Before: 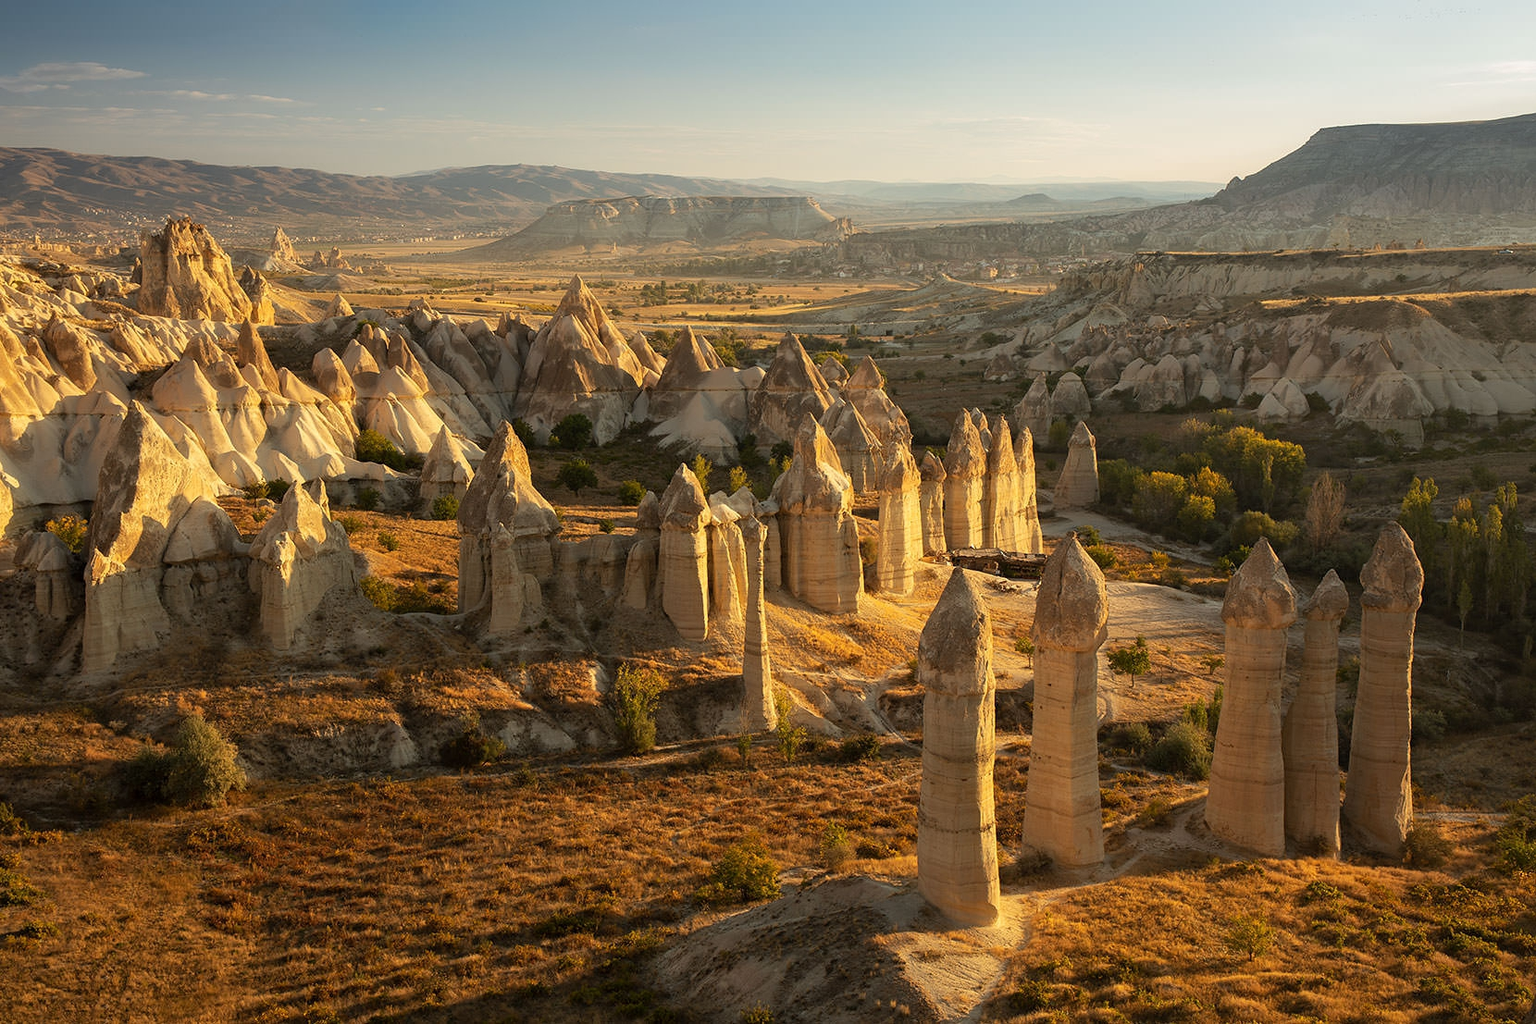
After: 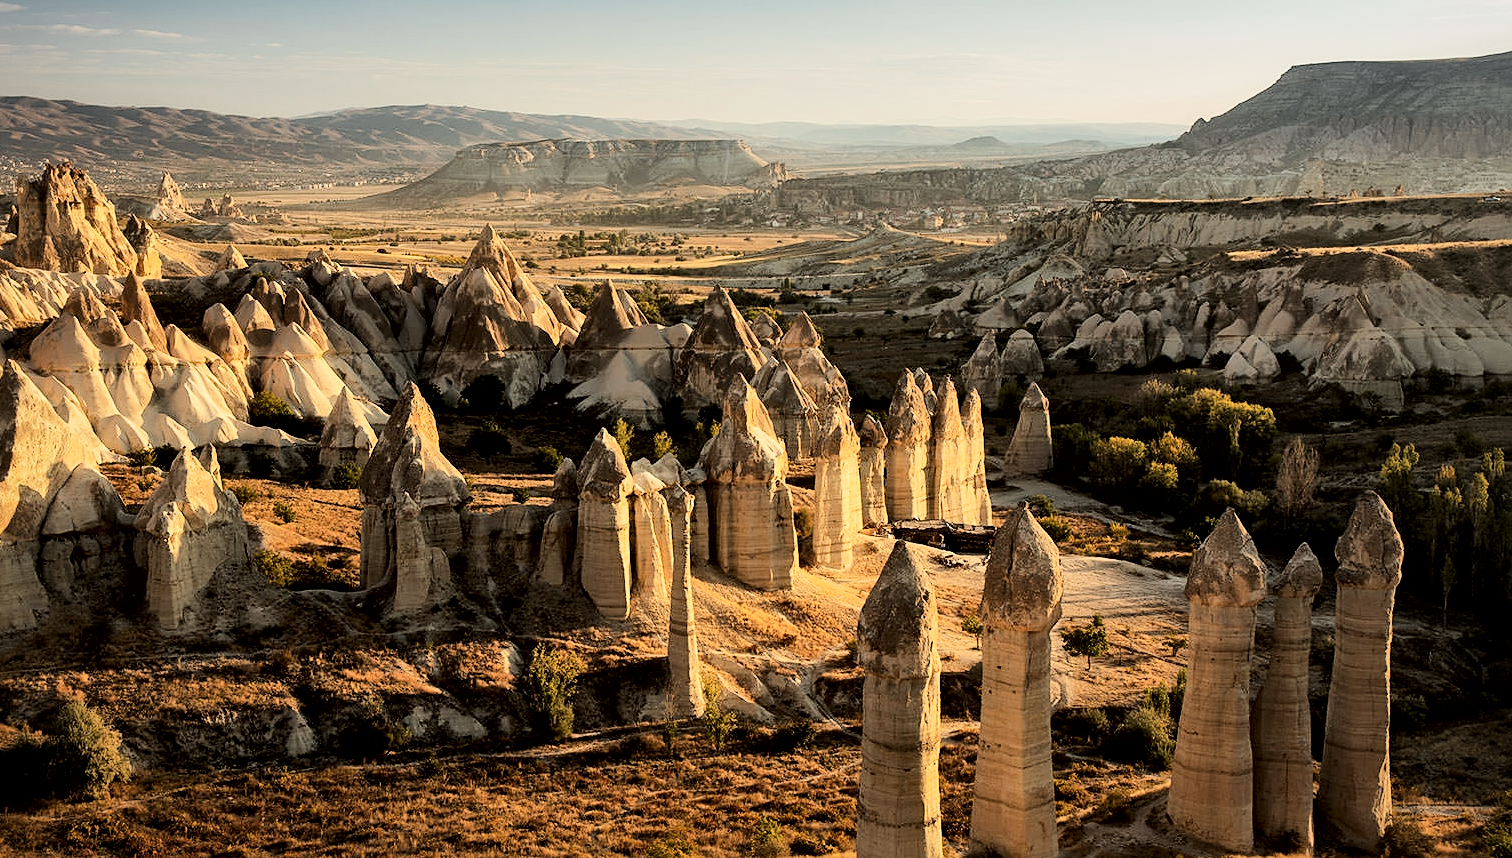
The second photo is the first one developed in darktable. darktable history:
sharpen: amount 0.2
local contrast: mode bilateral grid, contrast 100, coarseness 100, detail 165%, midtone range 0.2
filmic rgb: black relative exposure -7.65 EV, white relative exposure 4.56 EV, hardness 3.61
crop: left 8.155%, top 6.611%, bottom 15.385%
tone equalizer: -8 EV -0.75 EV, -7 EV -0.7 EV, -6 EV -0.6 EV, -5 EV -0.4 EV, -3 EV 0.4 EV, -2 EV 0.6 EV, -1 EV 0.7 EV, +0 EV 0.75 EV, edges refinement/feathering 500, mask exposure compensation -1.57 EV, preserve details no
